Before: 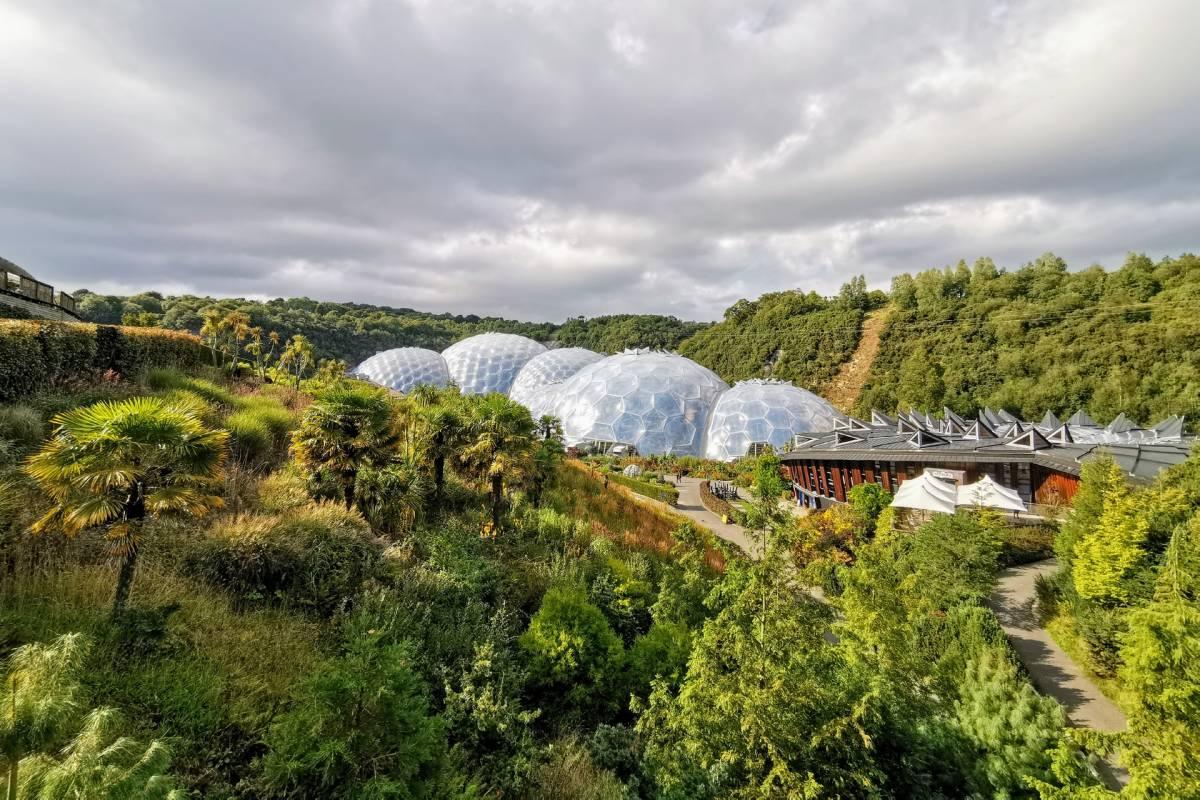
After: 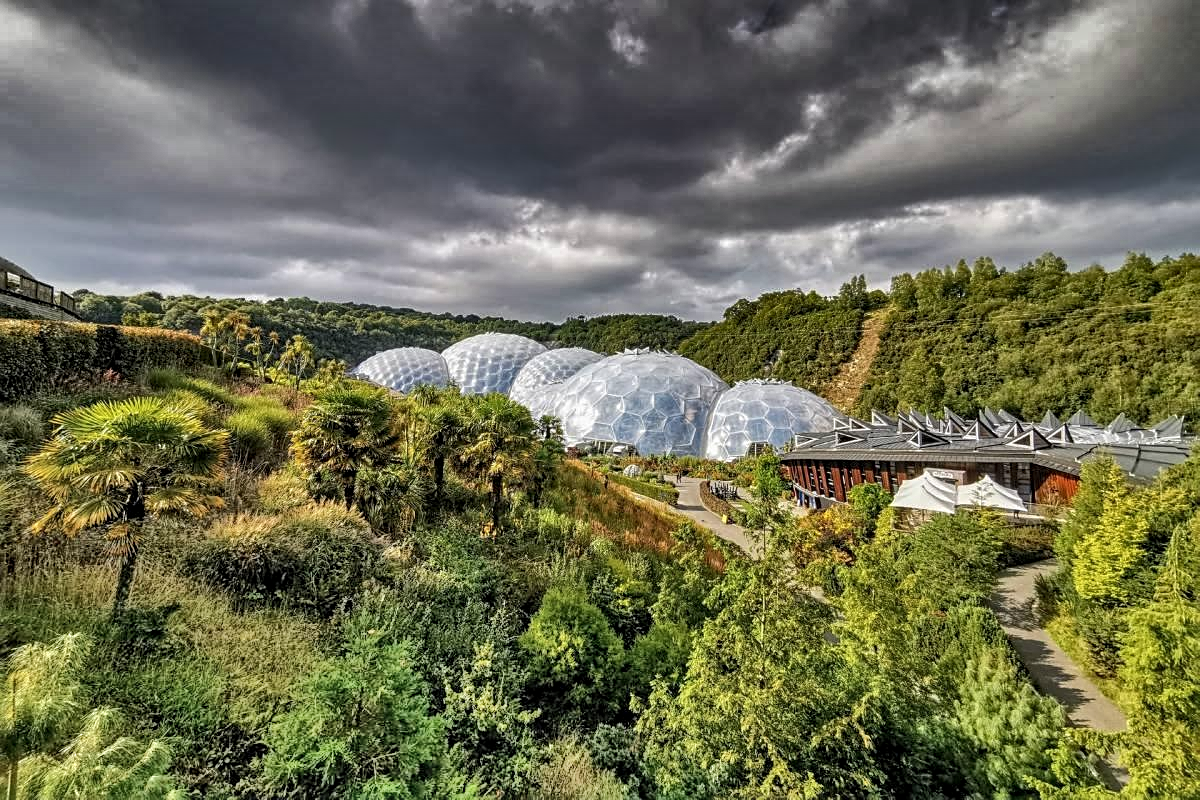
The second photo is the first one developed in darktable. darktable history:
sharpen: on, module defaults
shadows and highlights: radius 124.31, shadows 99.26, white point adjustment -2.91, highlights -98.19, soften with gaussian
local contrast: on, module defaults
contrast brightness saturation: contrast 0.013, saturation -0.07
